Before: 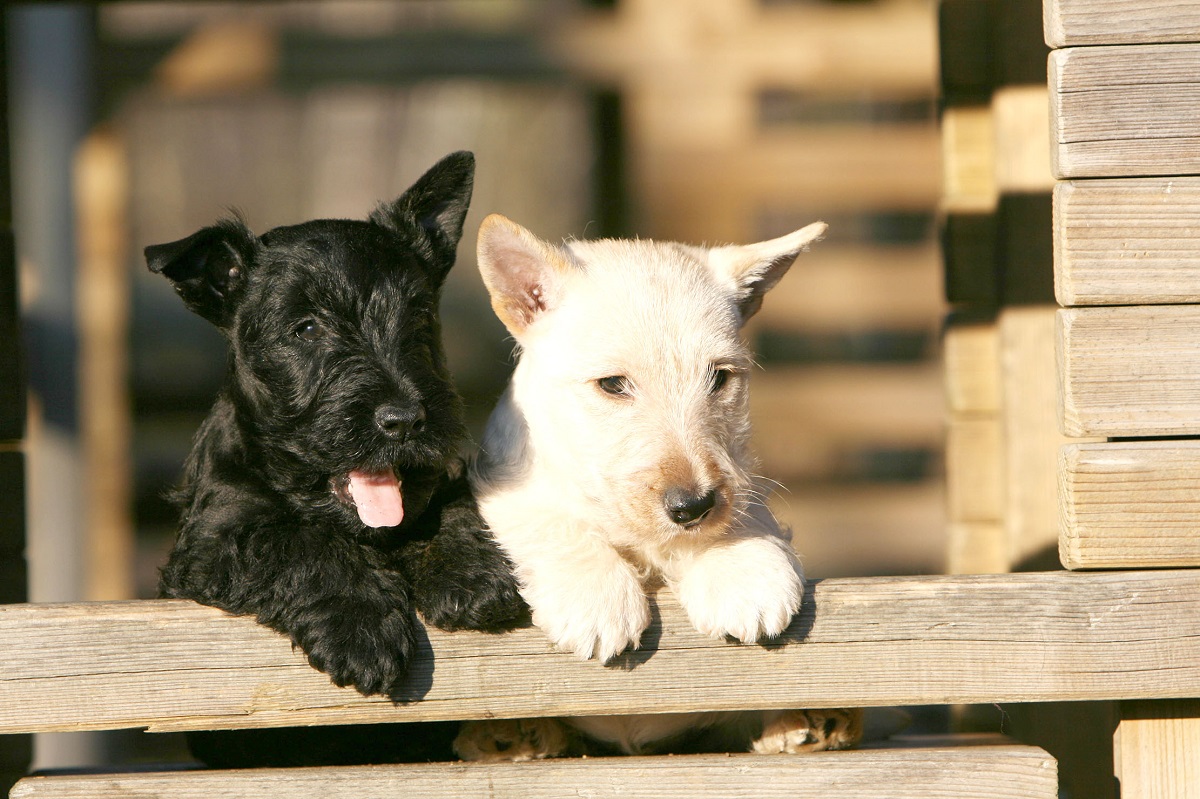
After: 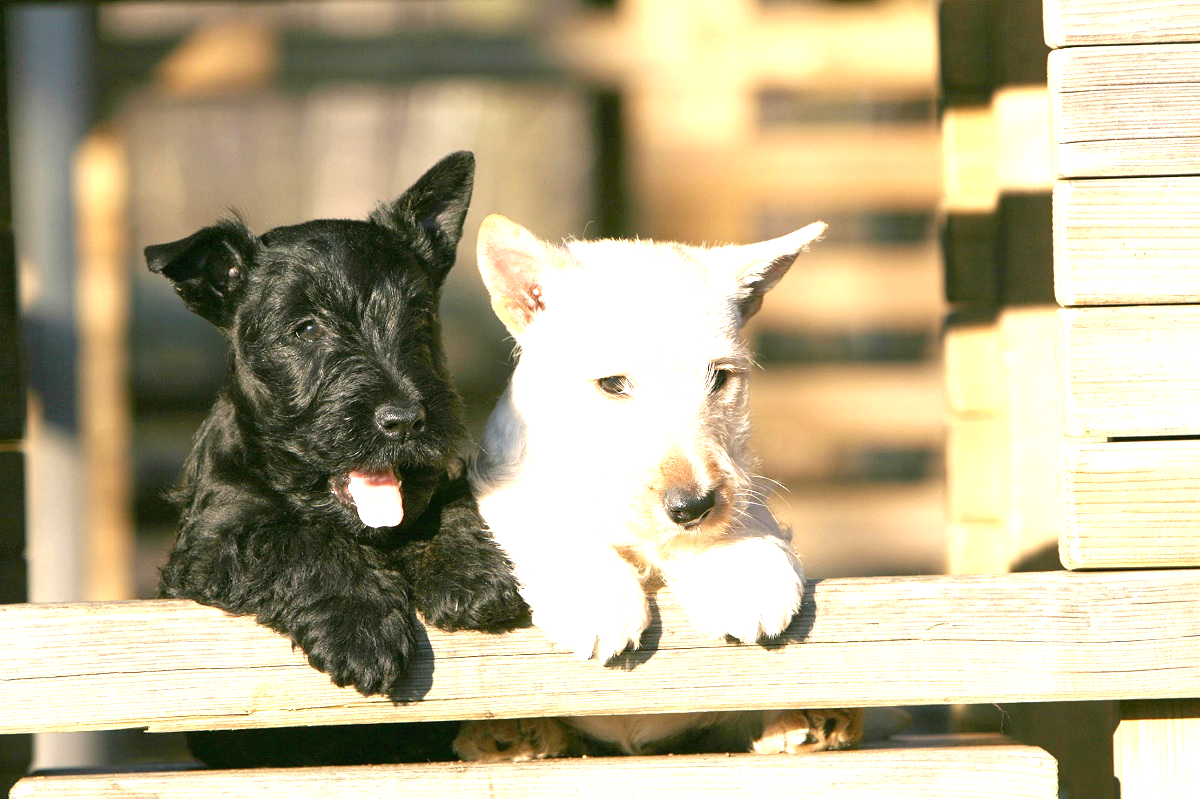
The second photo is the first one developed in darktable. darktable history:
exposure: black level correction 0, exposure 1.001 EV, compensate highlight preservation false
